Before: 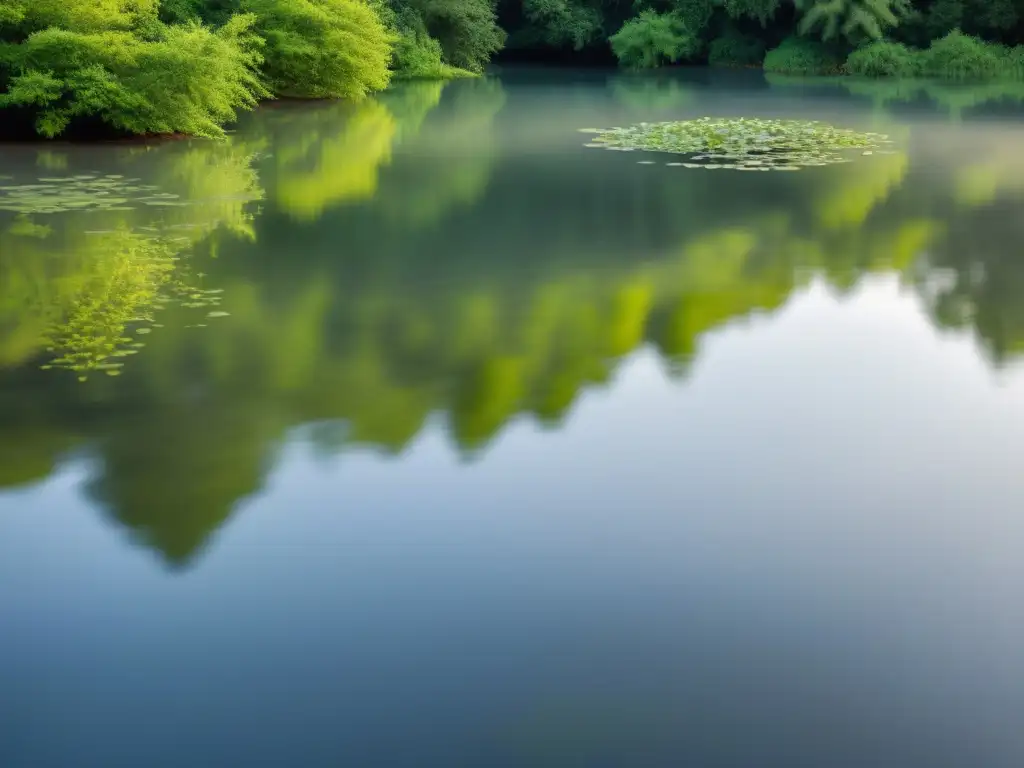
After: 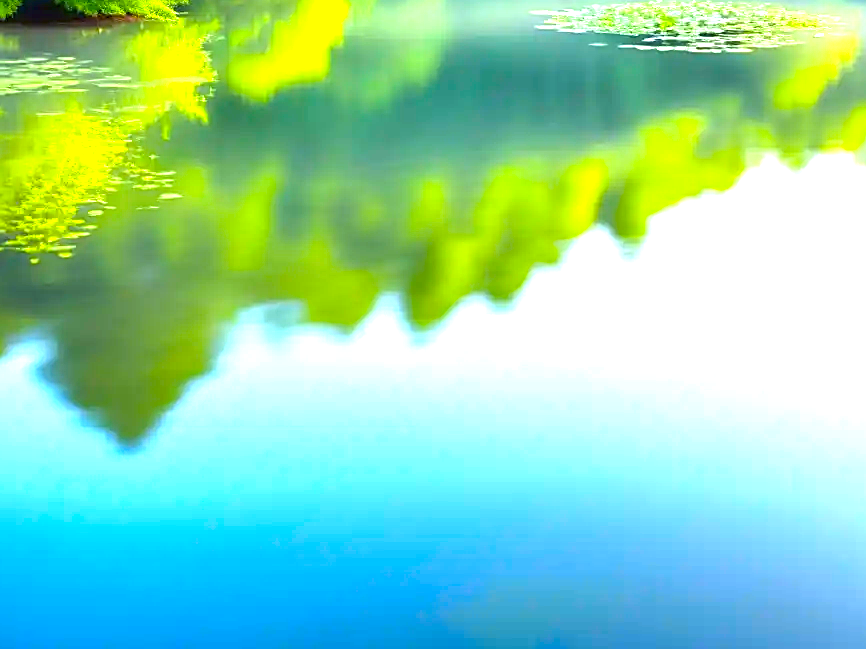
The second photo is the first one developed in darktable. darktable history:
crop and rotate: left 4.697%, top 15.478%, right 10.645%
exposure: black level correction 0, exposure 1.745 EV, compensate exposure bias true, compensate highlight preservation false
color calibration: x 0.37, y 0.382, temperature 4310.33 K
color zones: curves: ch0 [(0.068, 0.464) (0.25, 0.5) (0.48, 0.508) (0.75, 0.536) (0.886, 0.476) (0.967, 0.456)]; ch1 [(0.066, 0.456) (0.25, 0.5) (0.616, 0.508) (0.746, 0.56) (0.934, 0.444)]
color balance rgb: highlights gain › chroma 2.013%, highlights gain › hue 72.92°, linear chroma grading › global chroma 15.281%, perceptual saturation grading › global saturation 25.824%, global vibrance 9.49%
tone equalizer: -7 EV 0.122 EV
sharpen: on, module defaults
